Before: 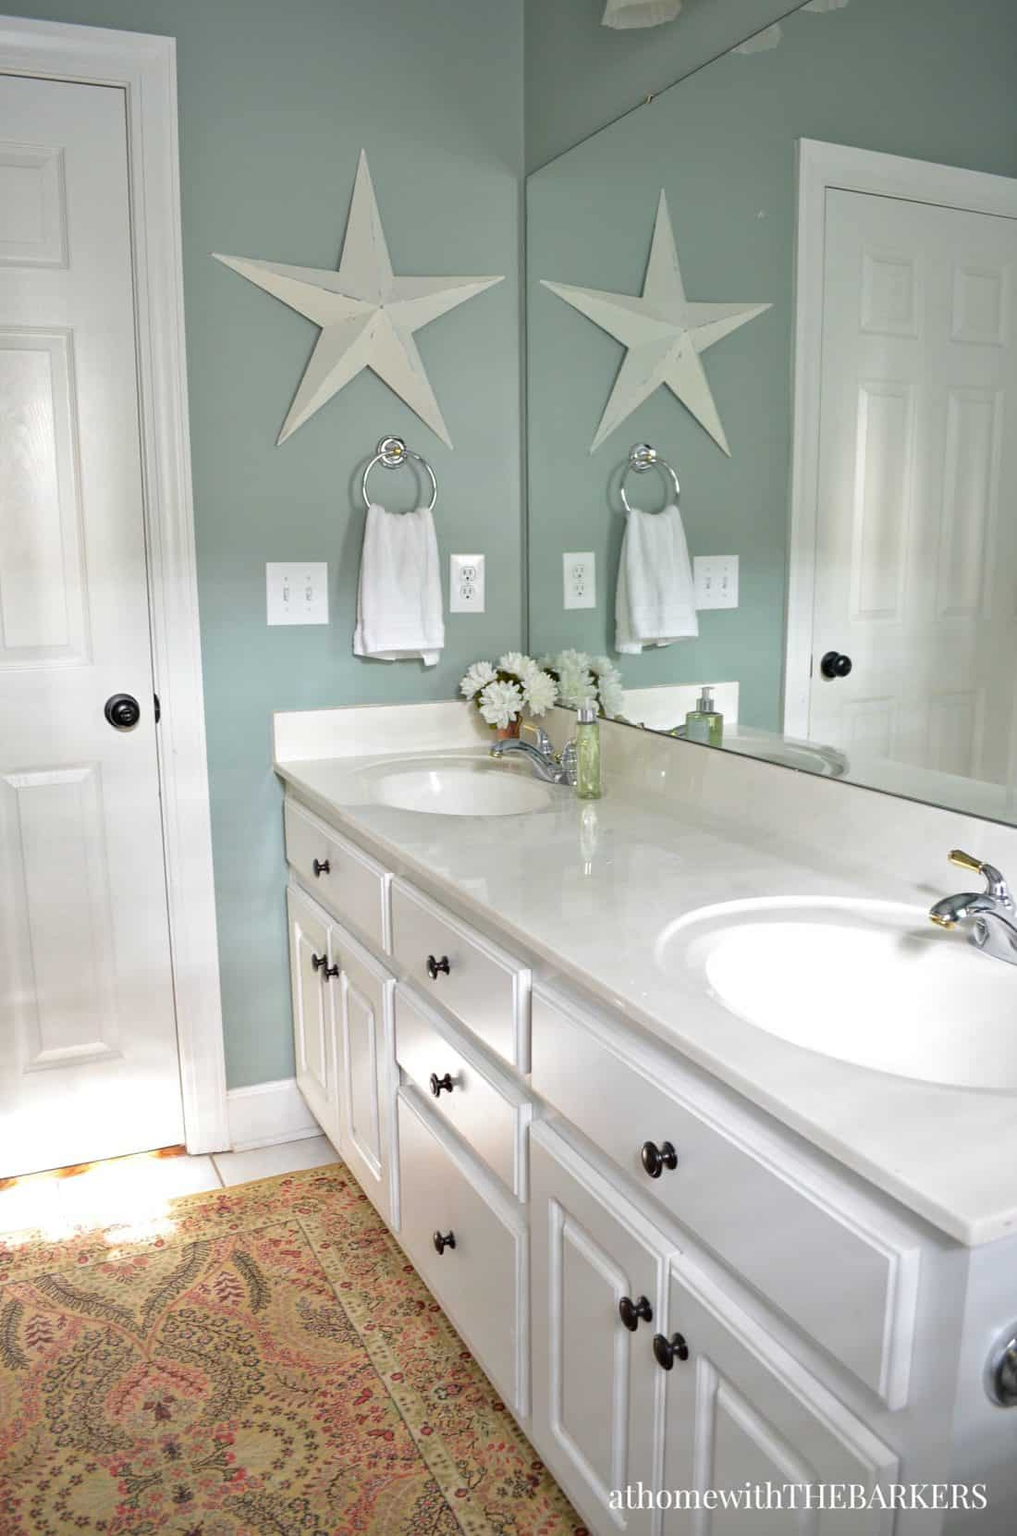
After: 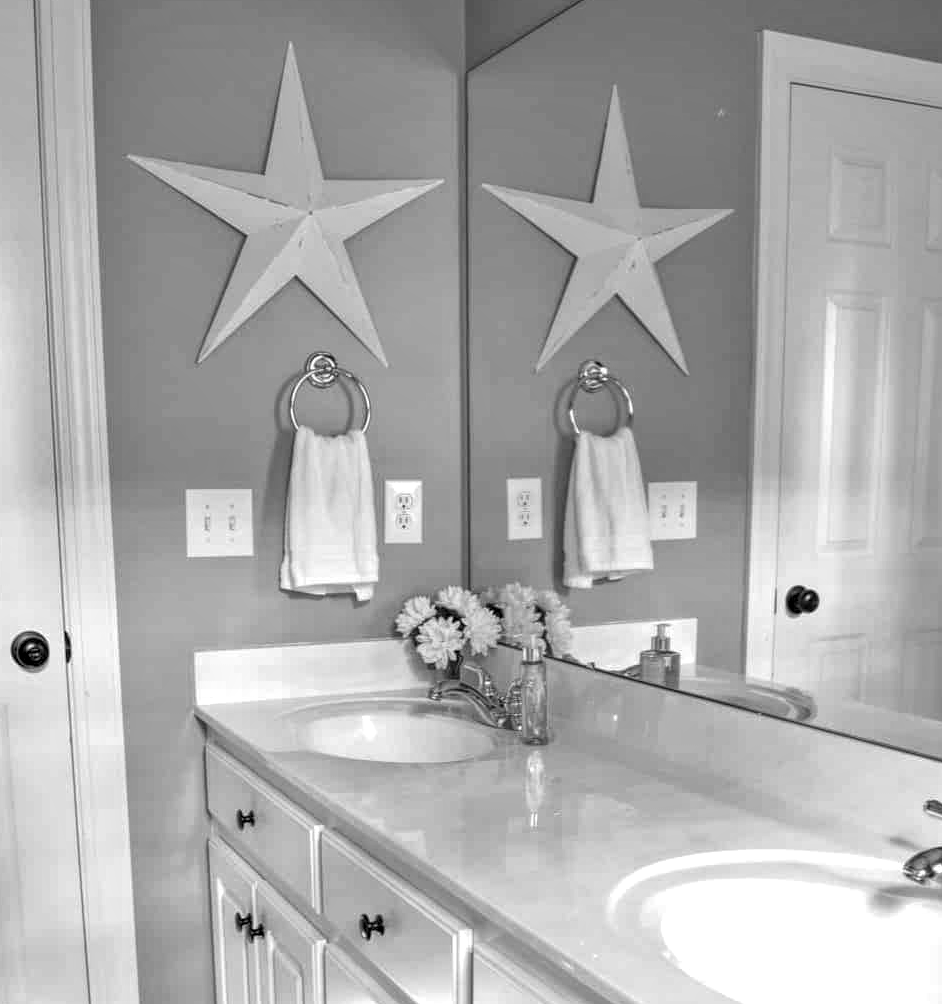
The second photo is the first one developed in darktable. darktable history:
crop and rotate: left 9.345%, top 7.22%, right 4.982%, bottom 32.331%
contrast brightness saturation: saturation -0.05
color calibration: output gray [0.21, 0.42, 0.37, 0], gray › normalize channels true, illuminant same as pipeline (D50), adaptation XYZ, x 0.346, y 0.359, gamut compression 0
local contrast: highlights 100%, shadows 100%, detail 200%, midtone range 0.2
